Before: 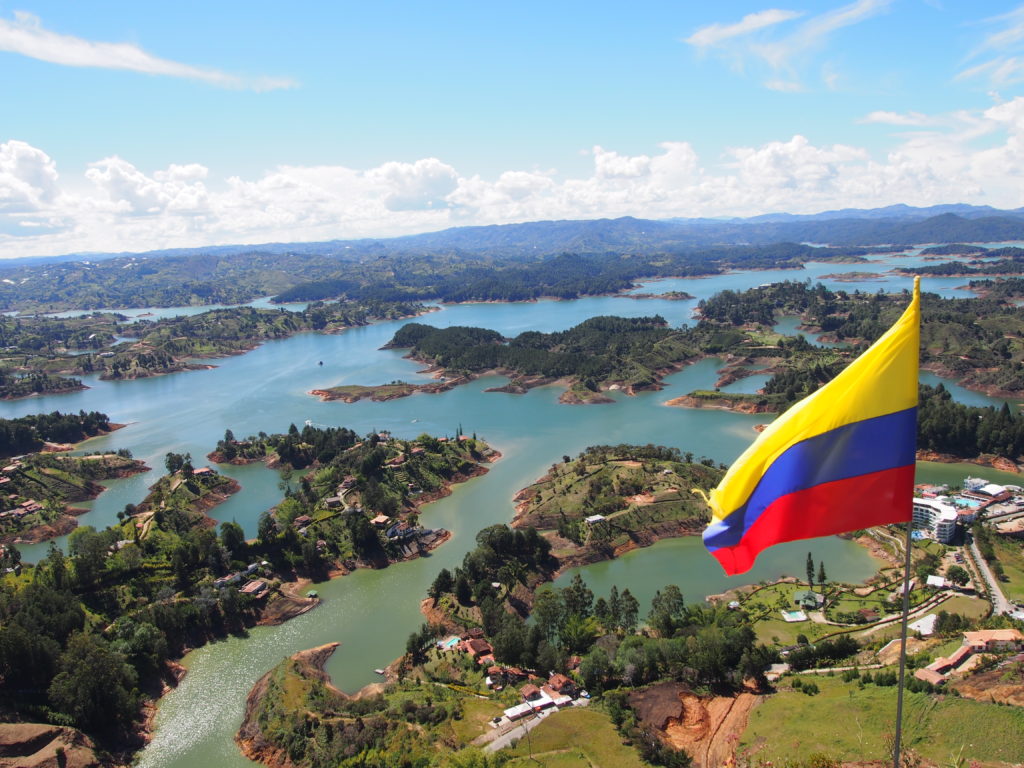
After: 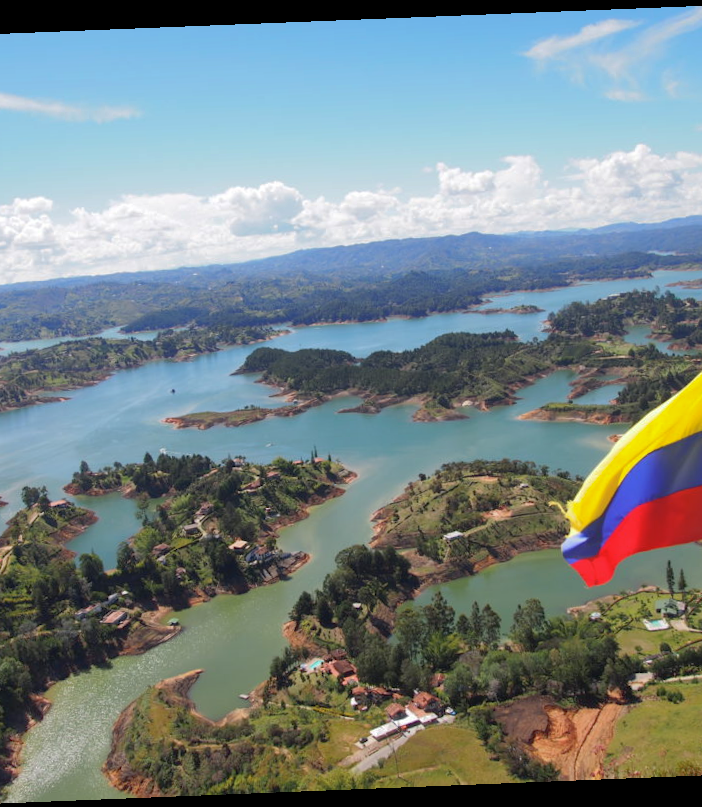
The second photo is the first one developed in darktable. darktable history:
contrast brightness saturation: saturation -0.05
shadows and highlights: on, module defaults
rotate and perspective: rotation -2.29°, automatic cropping off
crop and rotate: left 15.546%, right 17.787%
